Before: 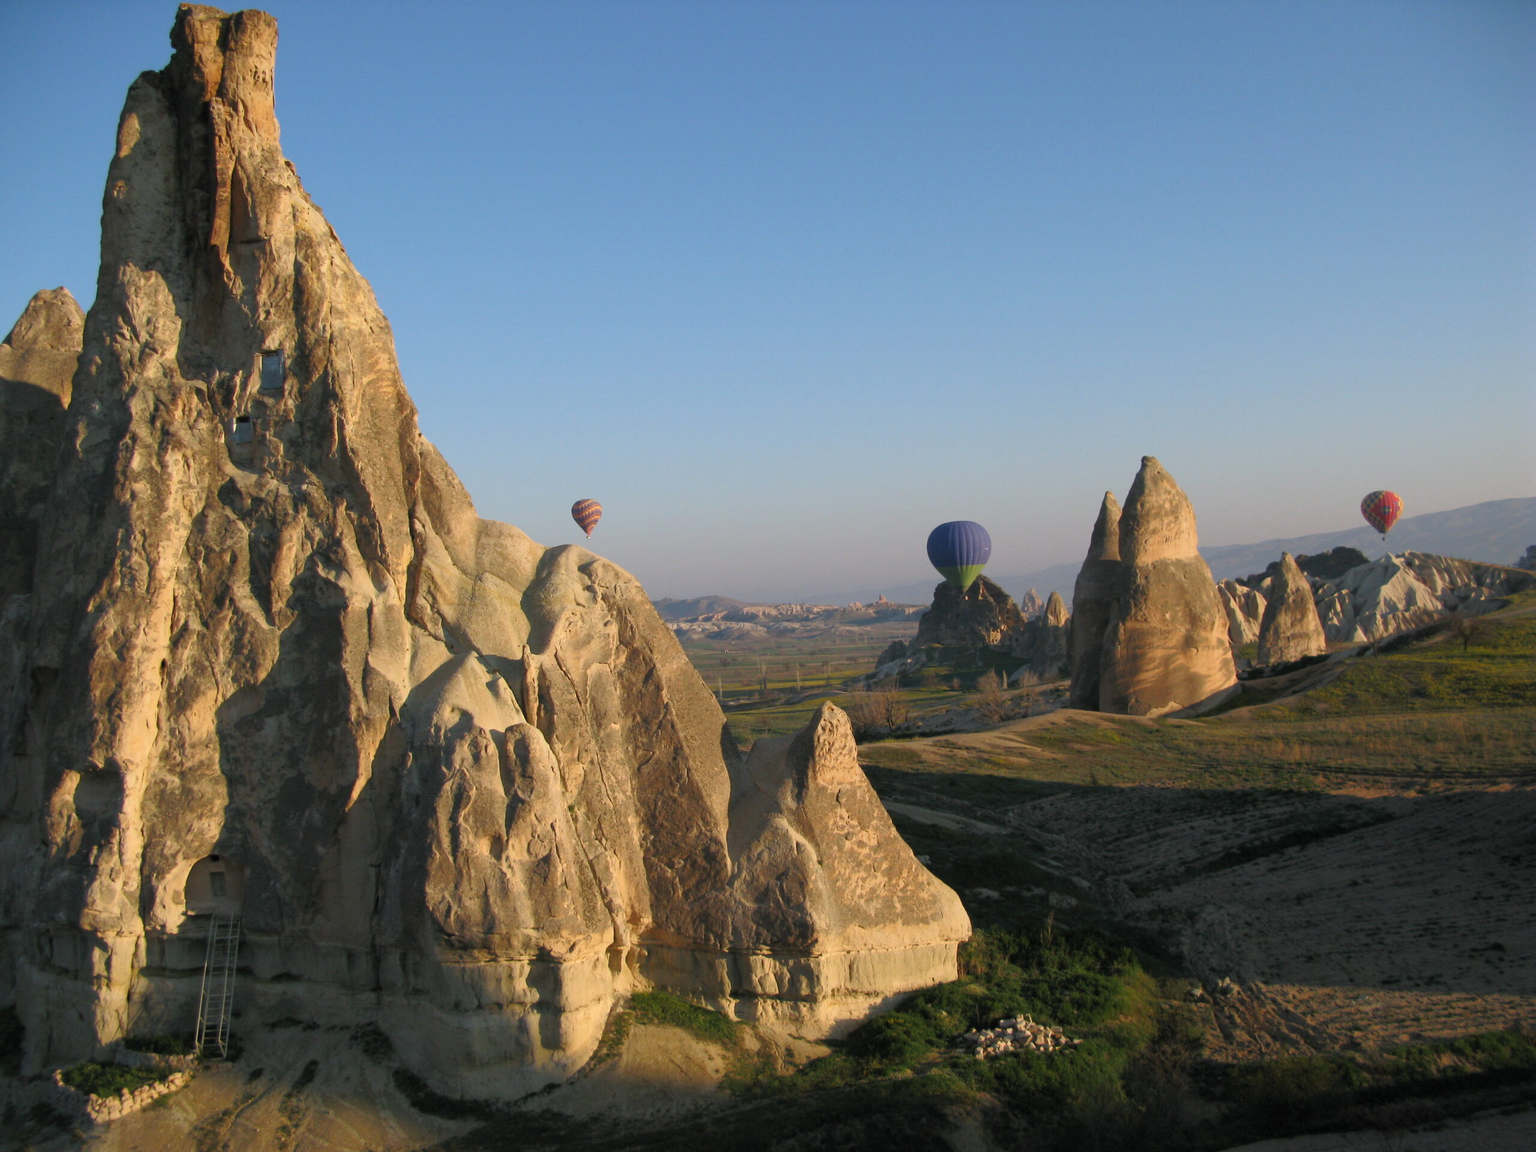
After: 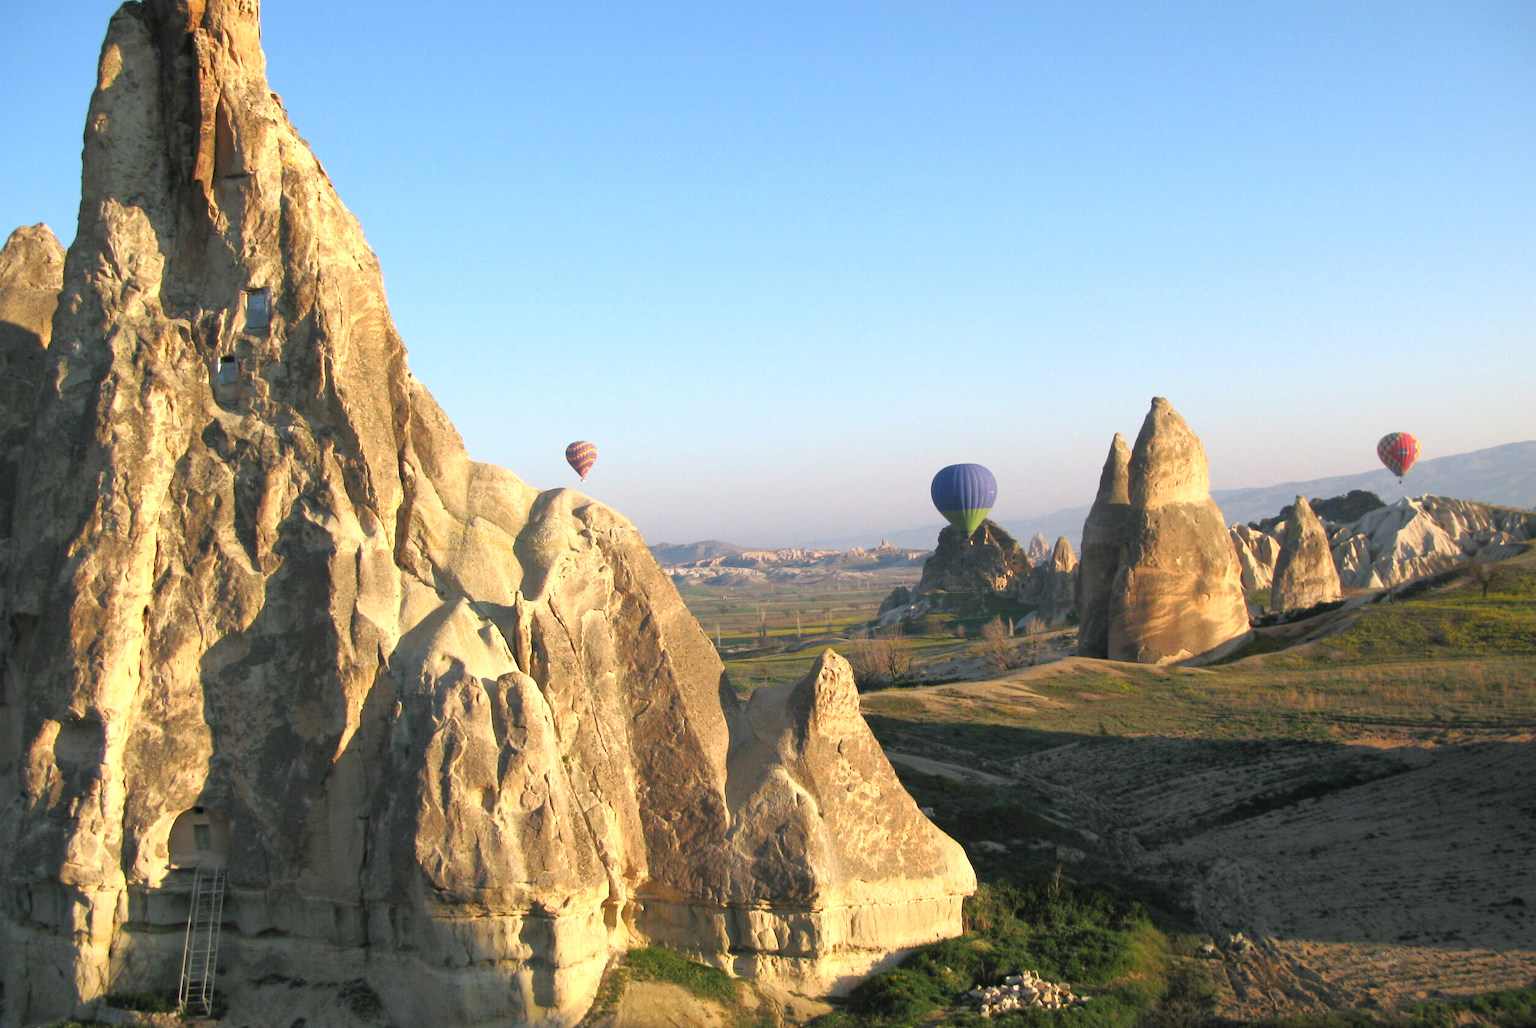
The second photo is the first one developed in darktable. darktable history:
exposure: black level correction 0, exposure 0.892 EV, compensate highlight preservation false
crop: left 1.42%, top 6.103%, right 1.281%, bottom 6.97%
